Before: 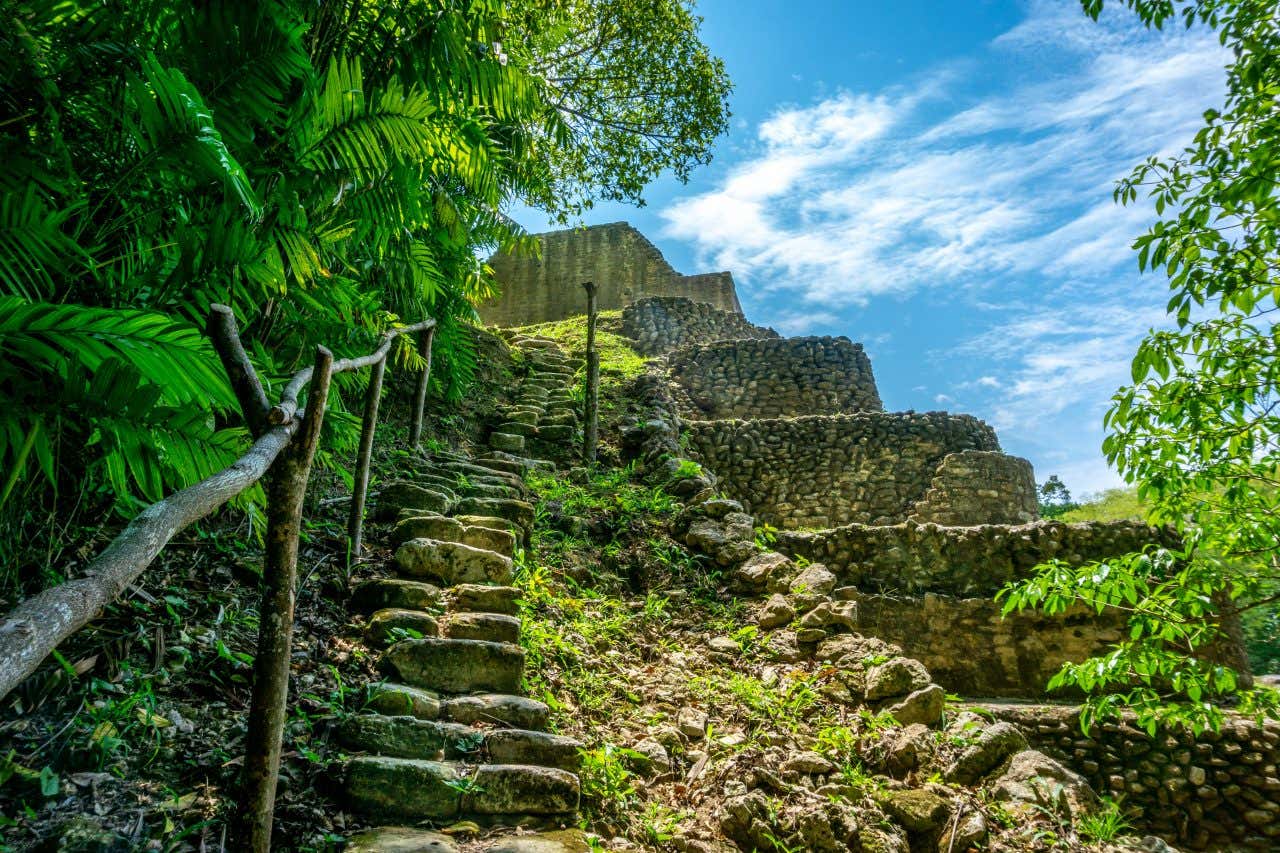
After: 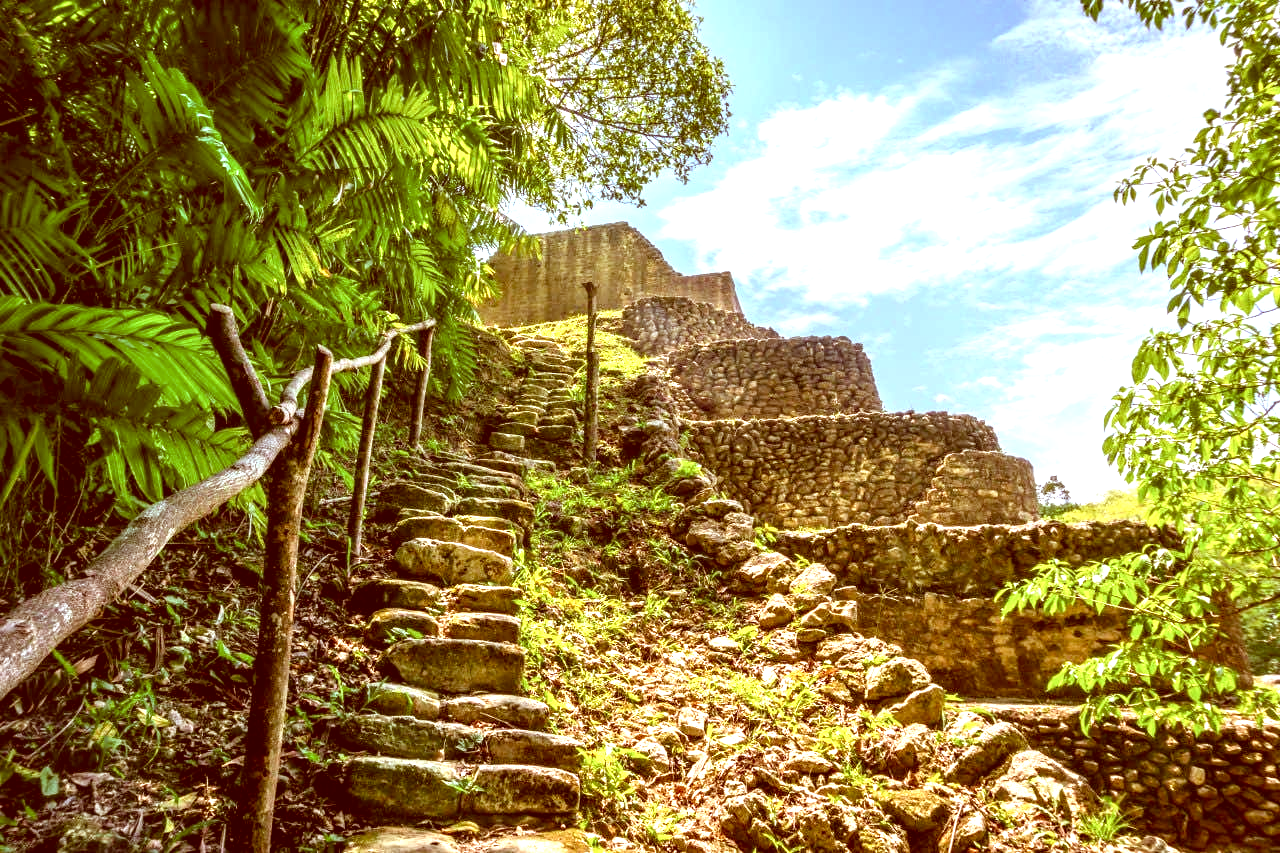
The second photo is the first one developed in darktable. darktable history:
color correction: highlights a* 9.51, highlights b* 8.94, shadows a* 39.75, shadows b* 39.23, saturation 0.818
exposure: black level correction 0, exposure 1.199 EV, compensate highlight preservation false
